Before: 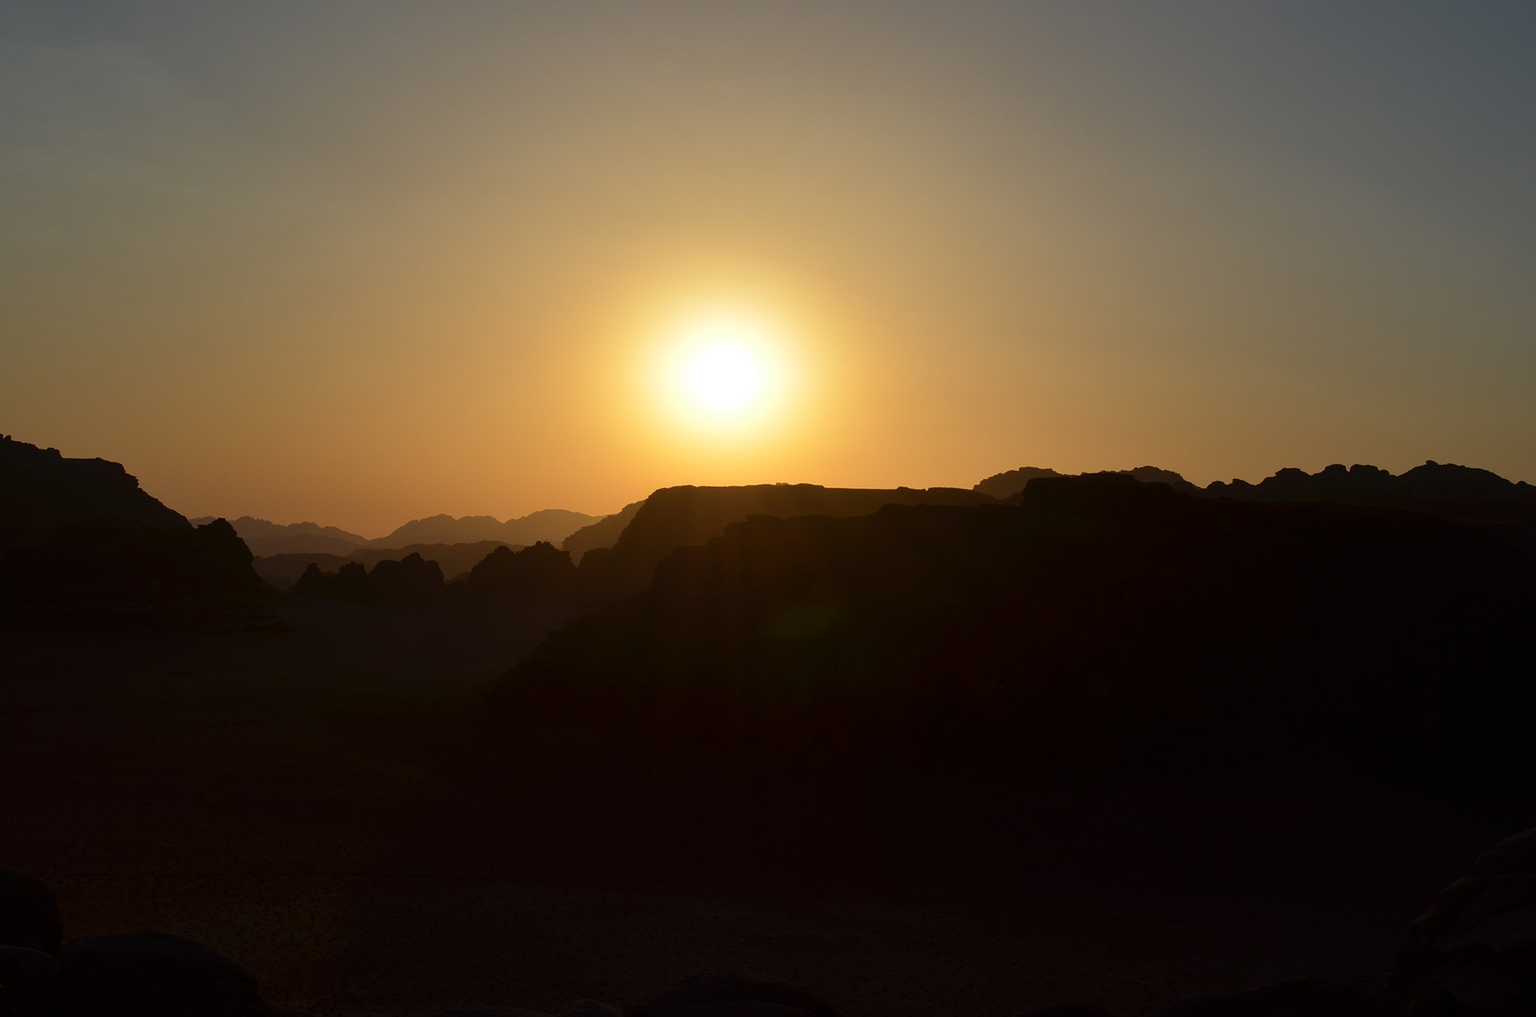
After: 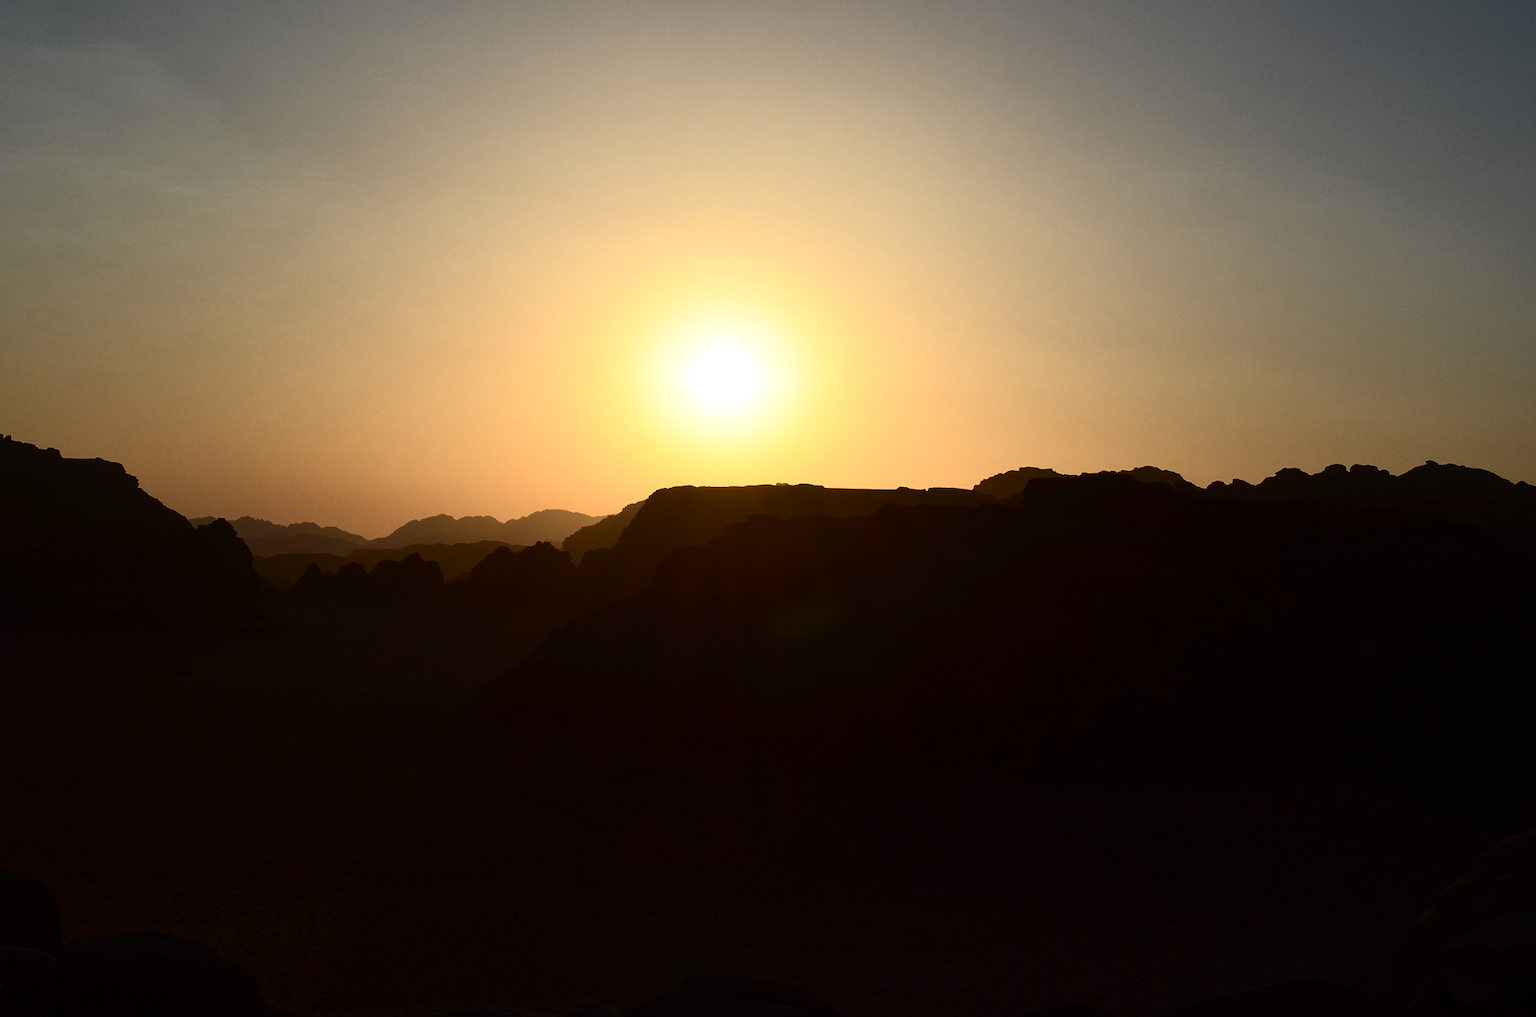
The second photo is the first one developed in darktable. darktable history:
contrast brightness saturation: contrast 0.387, brightness 0.115
